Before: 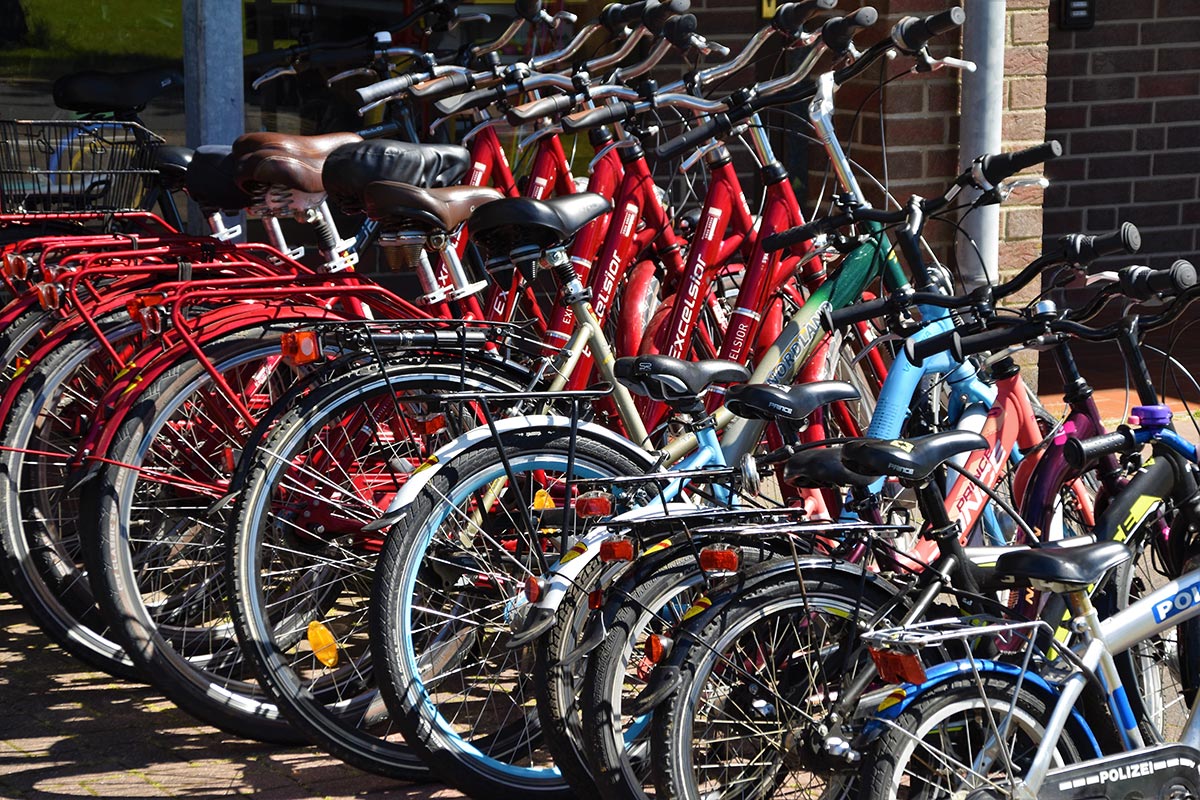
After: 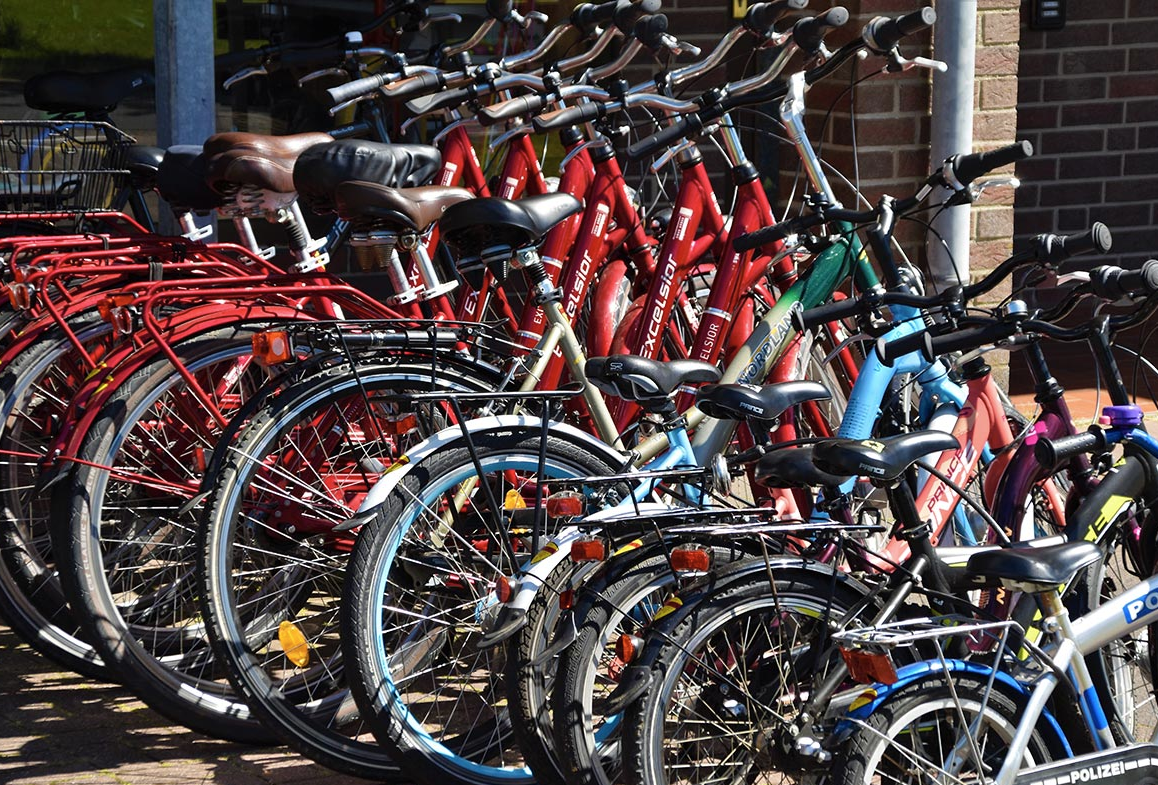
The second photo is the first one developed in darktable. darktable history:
crop and rotate: left 2.484%, right 1.014%, bottom 1.788%
color zones: curves: ch1 [(0, 0.469) (0.01, 0.469) (0.12, 0.446) (0.248, 0.469) (0.5, 0.5) (0.748, 0.5) (0.99, 0.469) (1, 0.469)]
